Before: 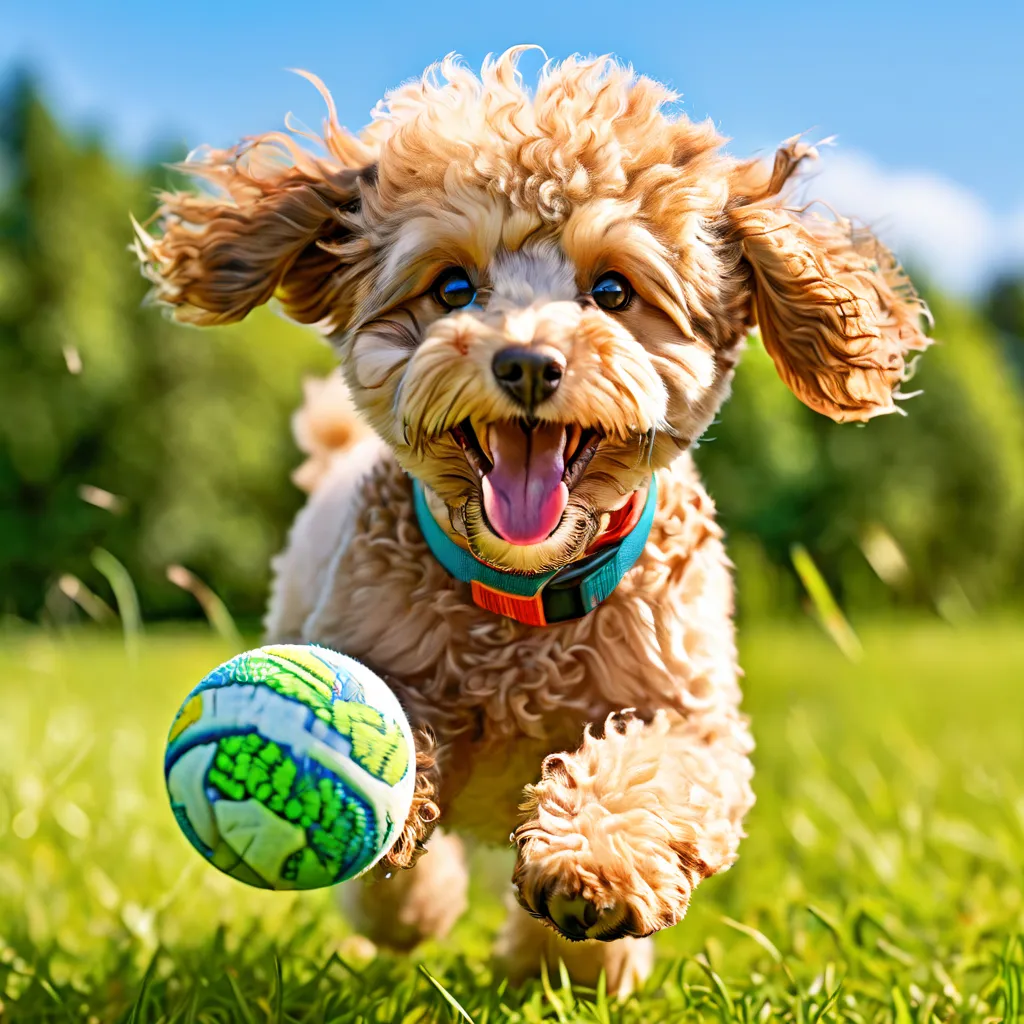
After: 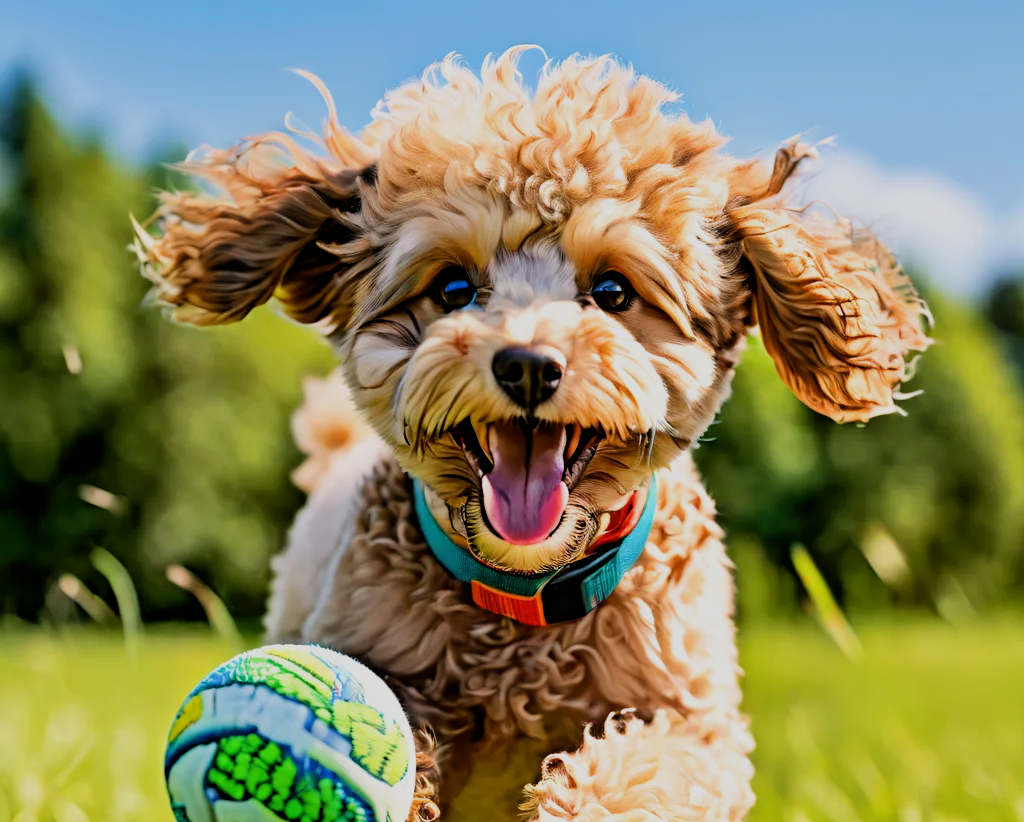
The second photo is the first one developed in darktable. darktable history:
filmic rgb: black relative exposure -5 EV, hardness 2.88, contrast 1.2
exposure: black level correction 0.001, exposure -0.125 EV, compensate exposure bias true, compensate highlight preservation false
crop: bottom 19.644%
